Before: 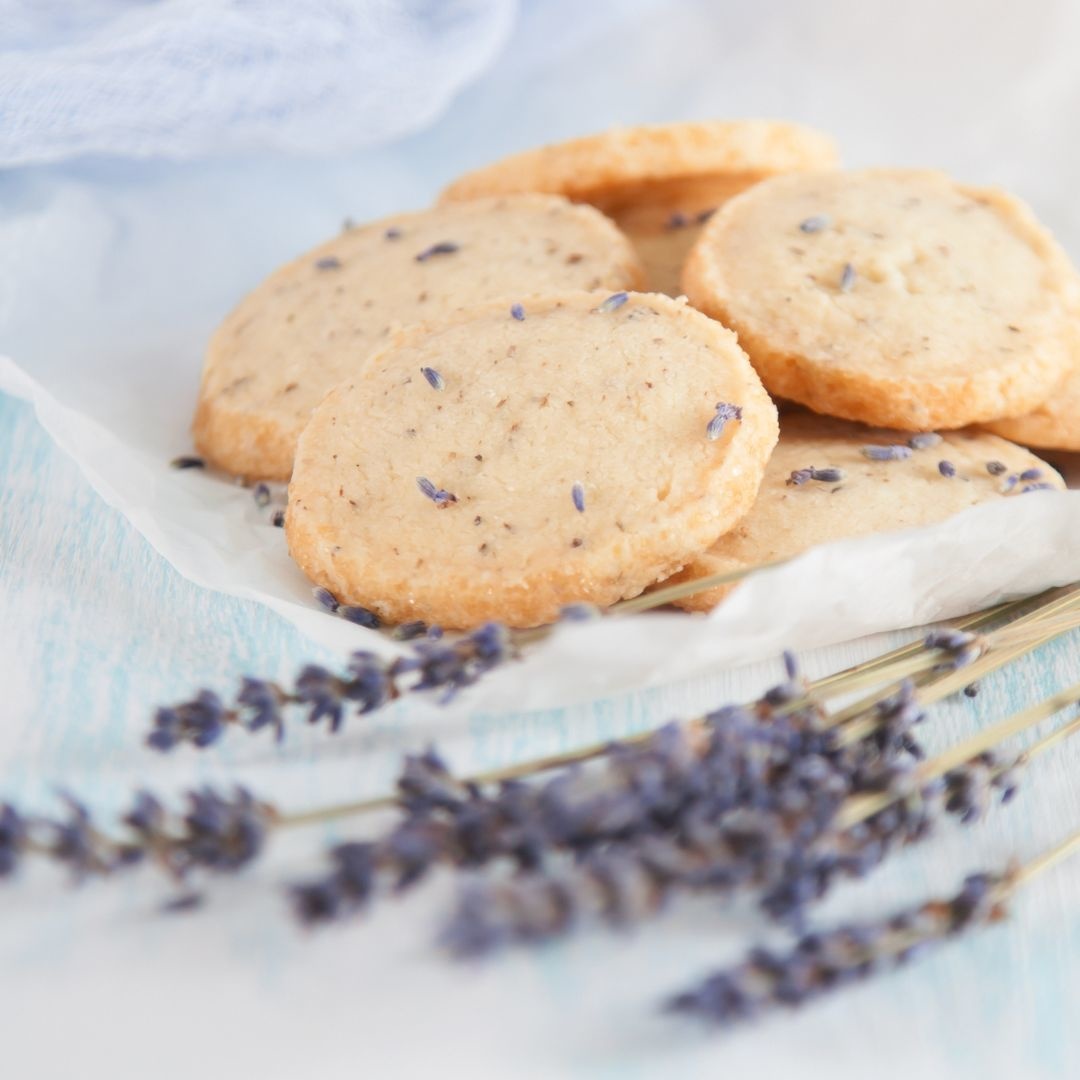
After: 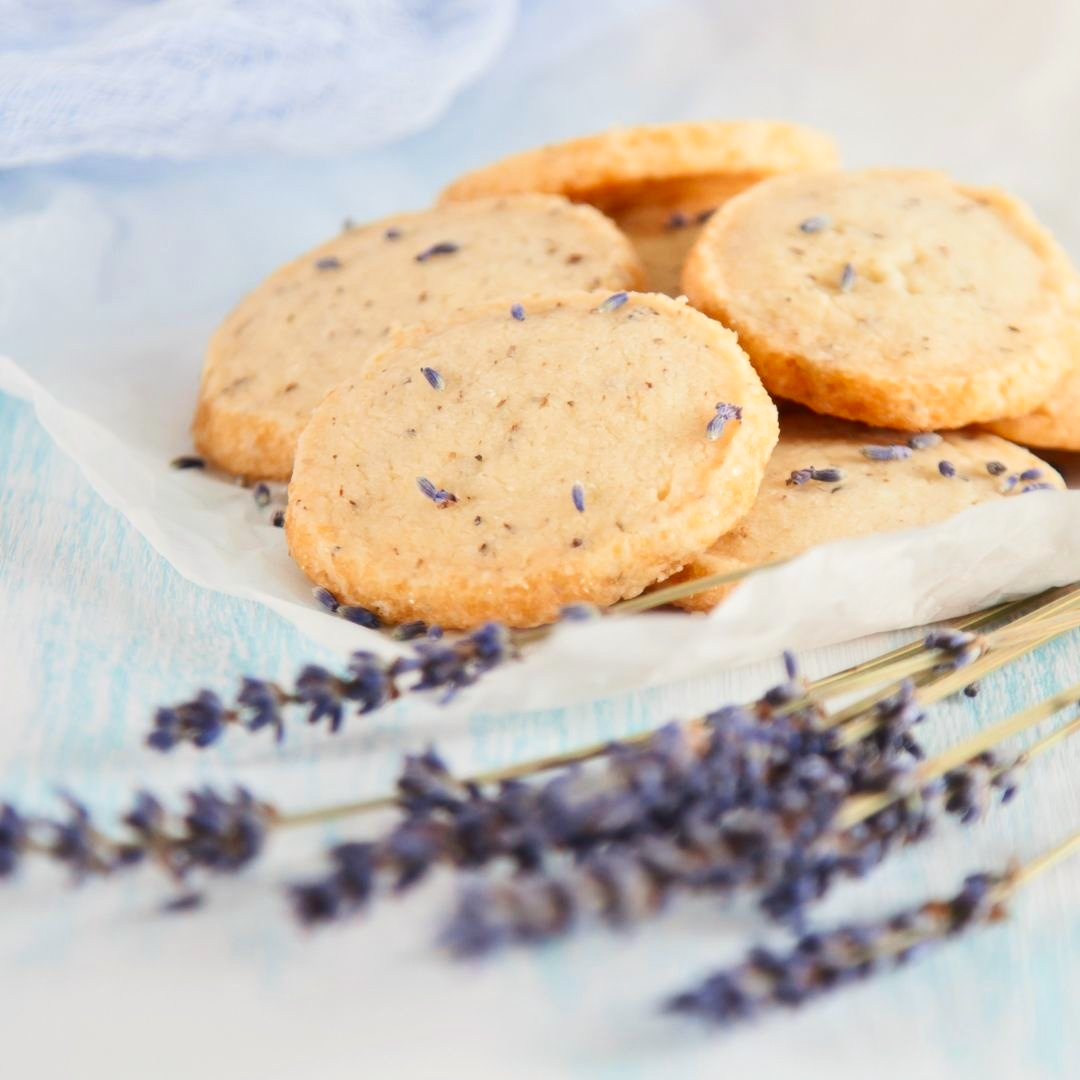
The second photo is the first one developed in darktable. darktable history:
color correction: highlights b* 3
exposure: exposure -0.116 EV, compensate exposure bias true, compensate highlight preservation false
local contrast: mode bilateral grid, contrast 28, coarseness 16, detail 115%, midtone range 0.2
contrast brightness saturation: contrast 0.16, saturation 0.32
